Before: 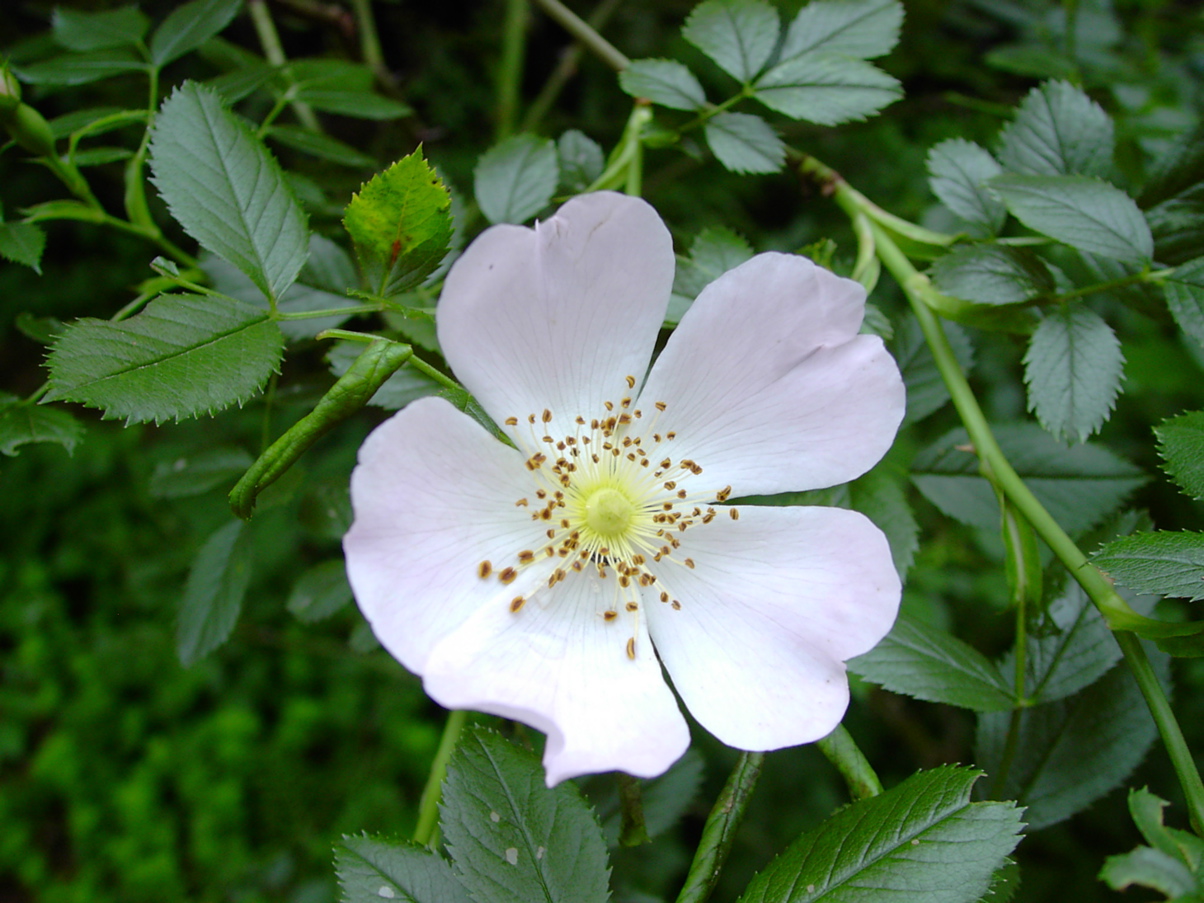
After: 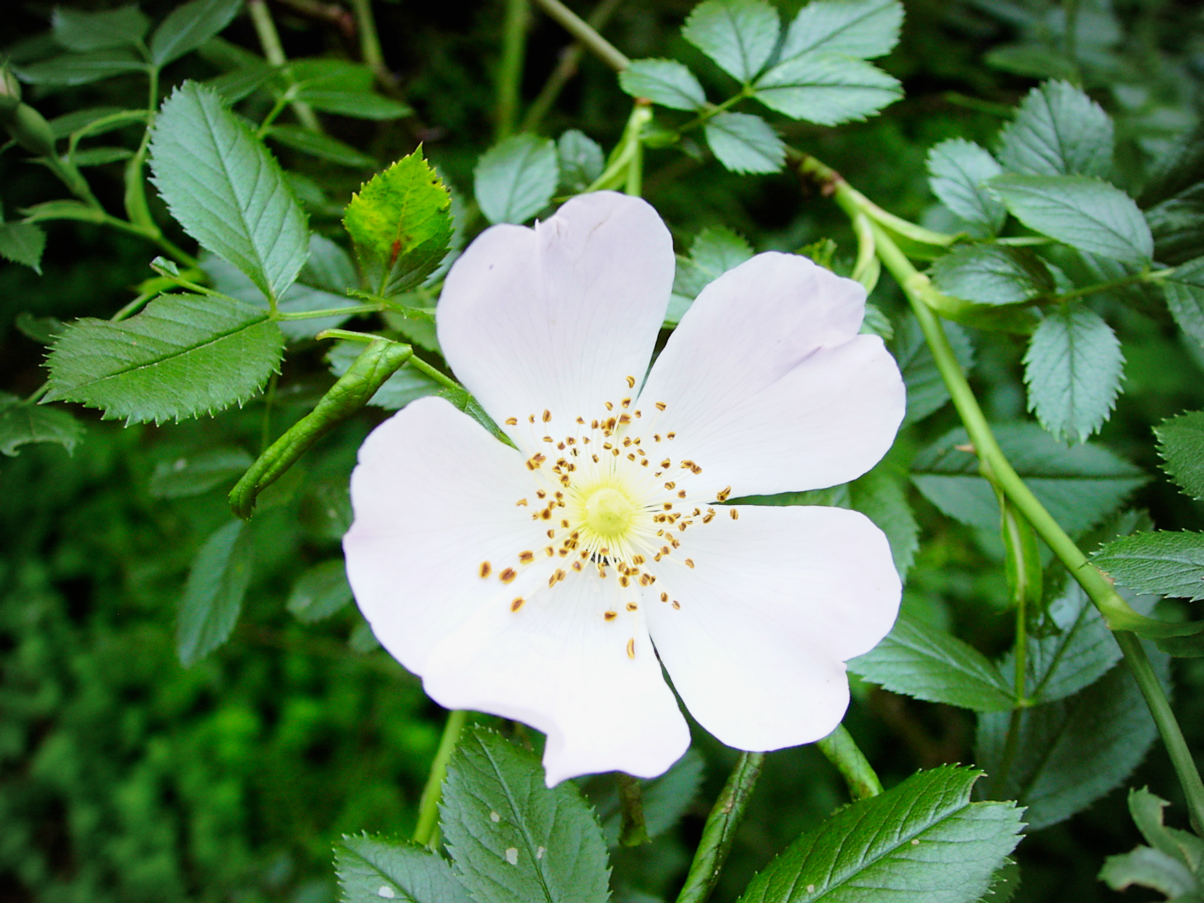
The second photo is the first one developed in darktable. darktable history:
velvia: on, module defaults
exposure: black level correction 0, exposure 0.301 EV, compensate highlight preservation false
base curve: curves: ch0 [(0, 0) (0.088, 0.125) (0.176, 0.251) (0.354, 0.501) (0.613, 0.749) (1, 0.877)], preserve colors none
vignetting: fall-off radius 60.48%
